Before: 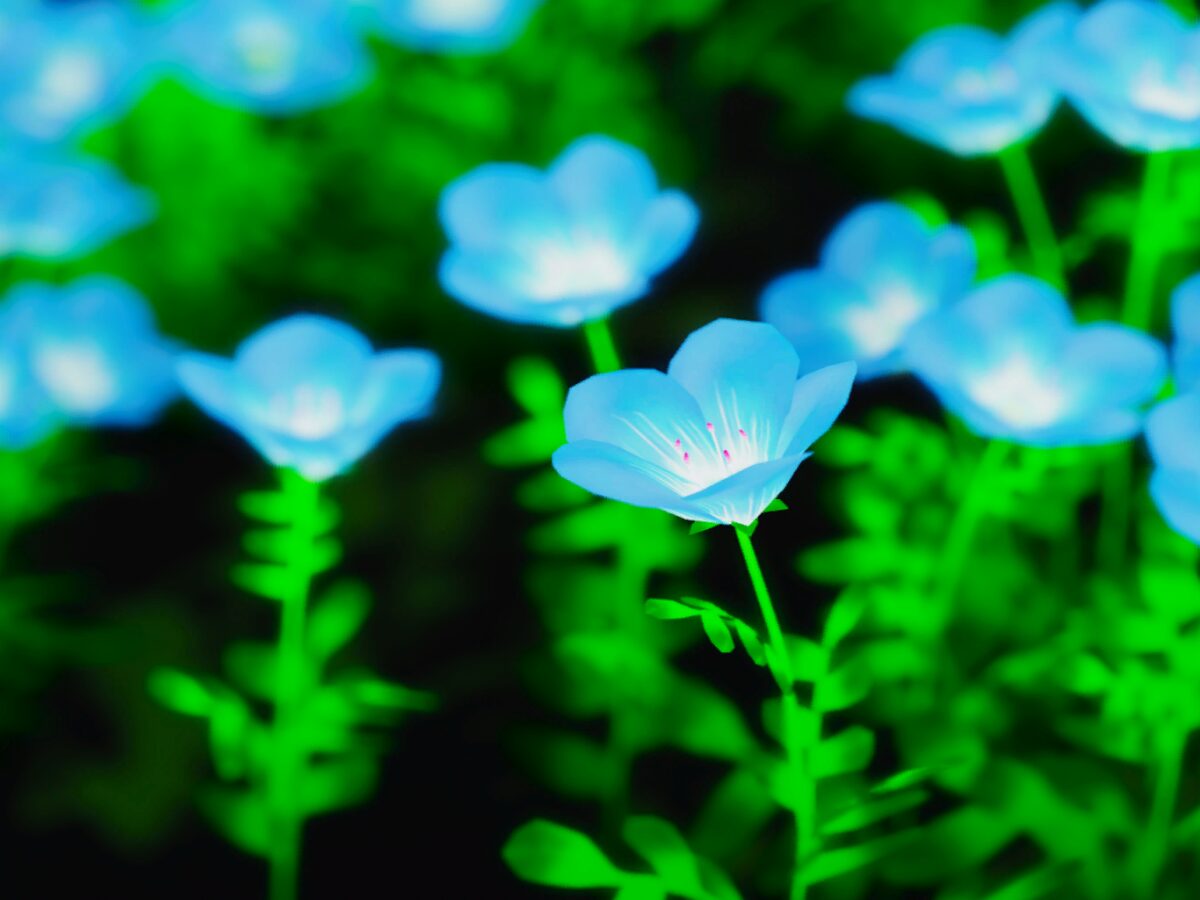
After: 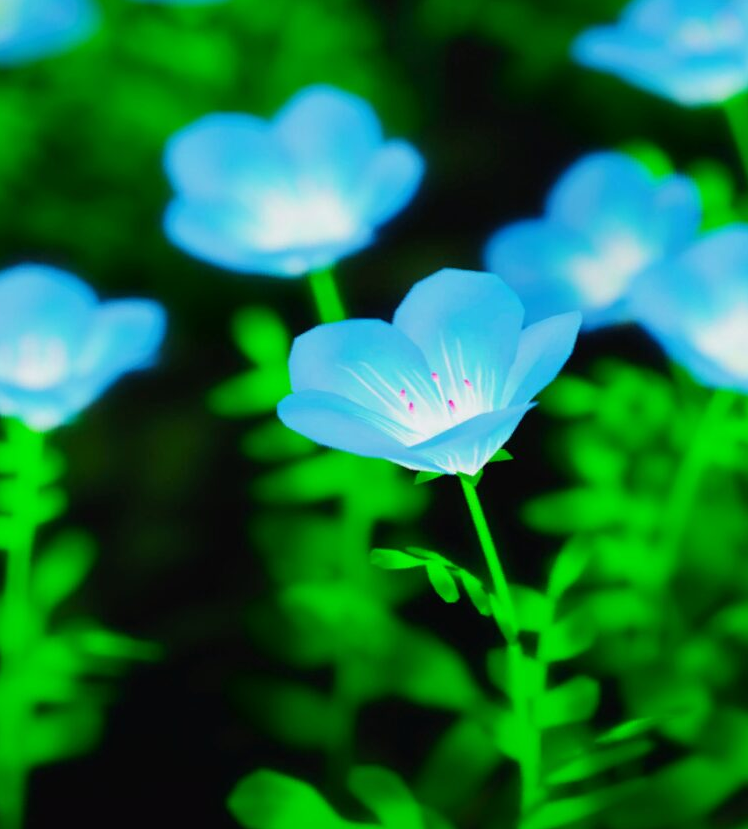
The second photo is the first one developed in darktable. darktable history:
crop and rotate: left 22.918%, top 5.629%, right 14.711%, bottom 2.247%
white balance: emerald 1
